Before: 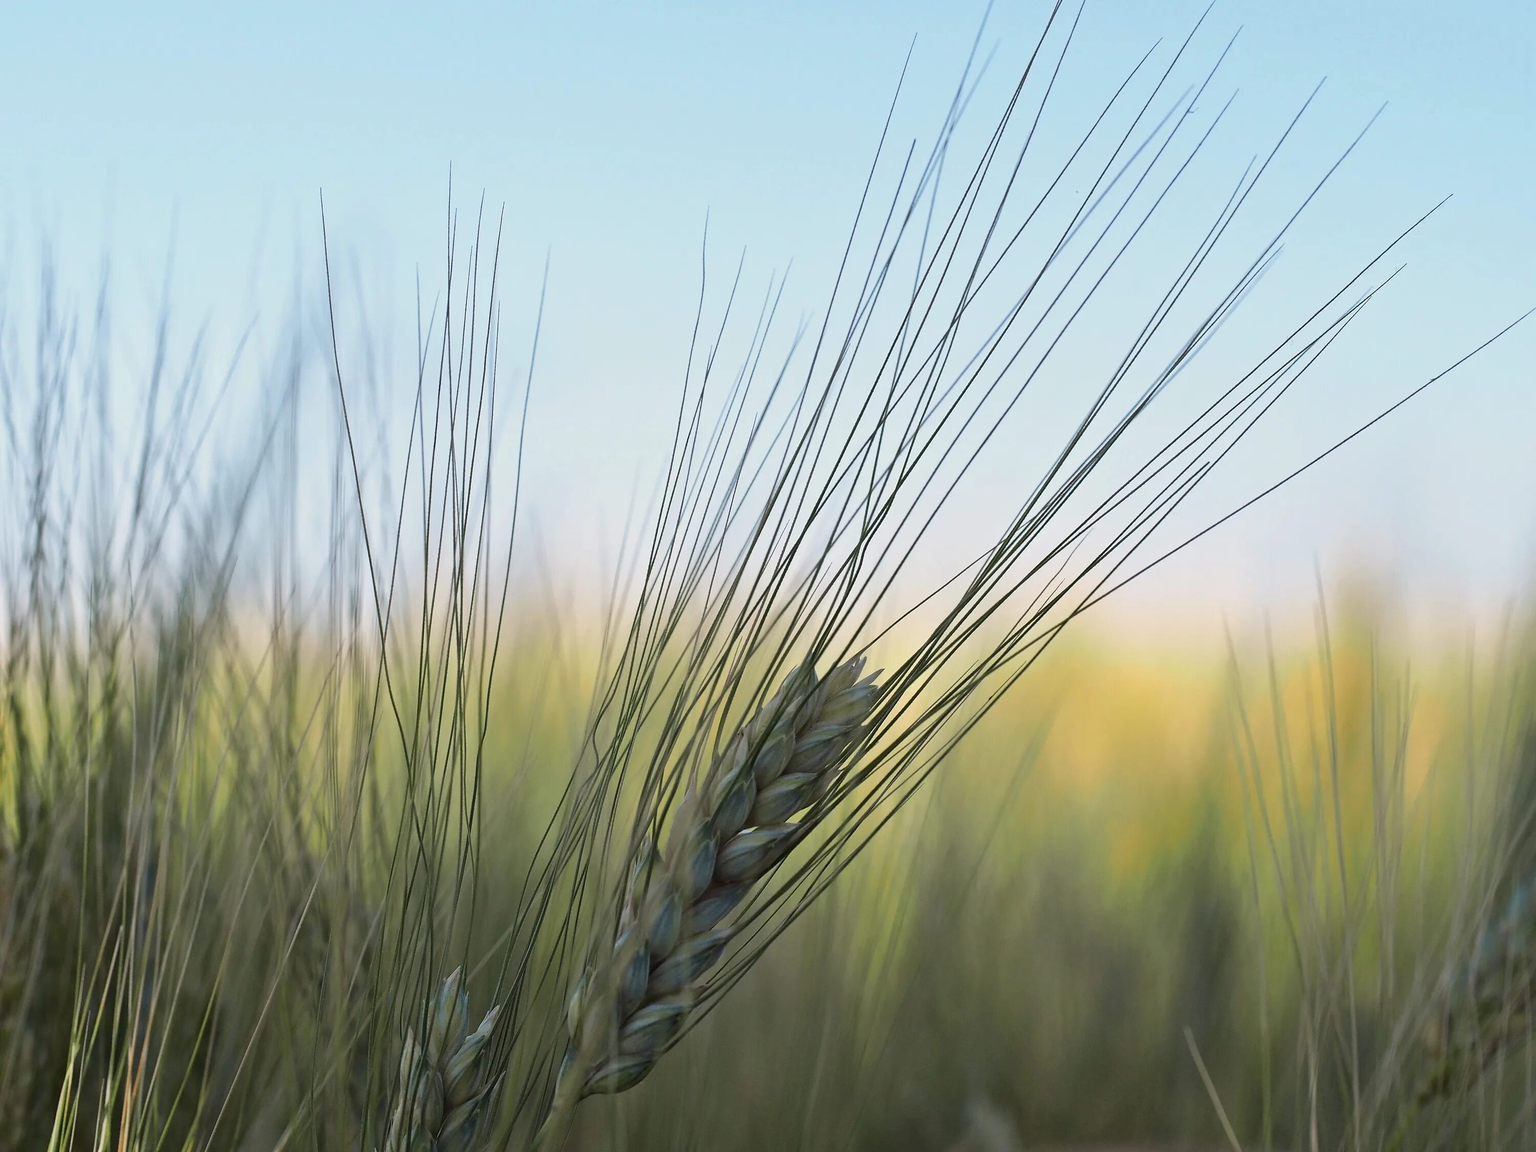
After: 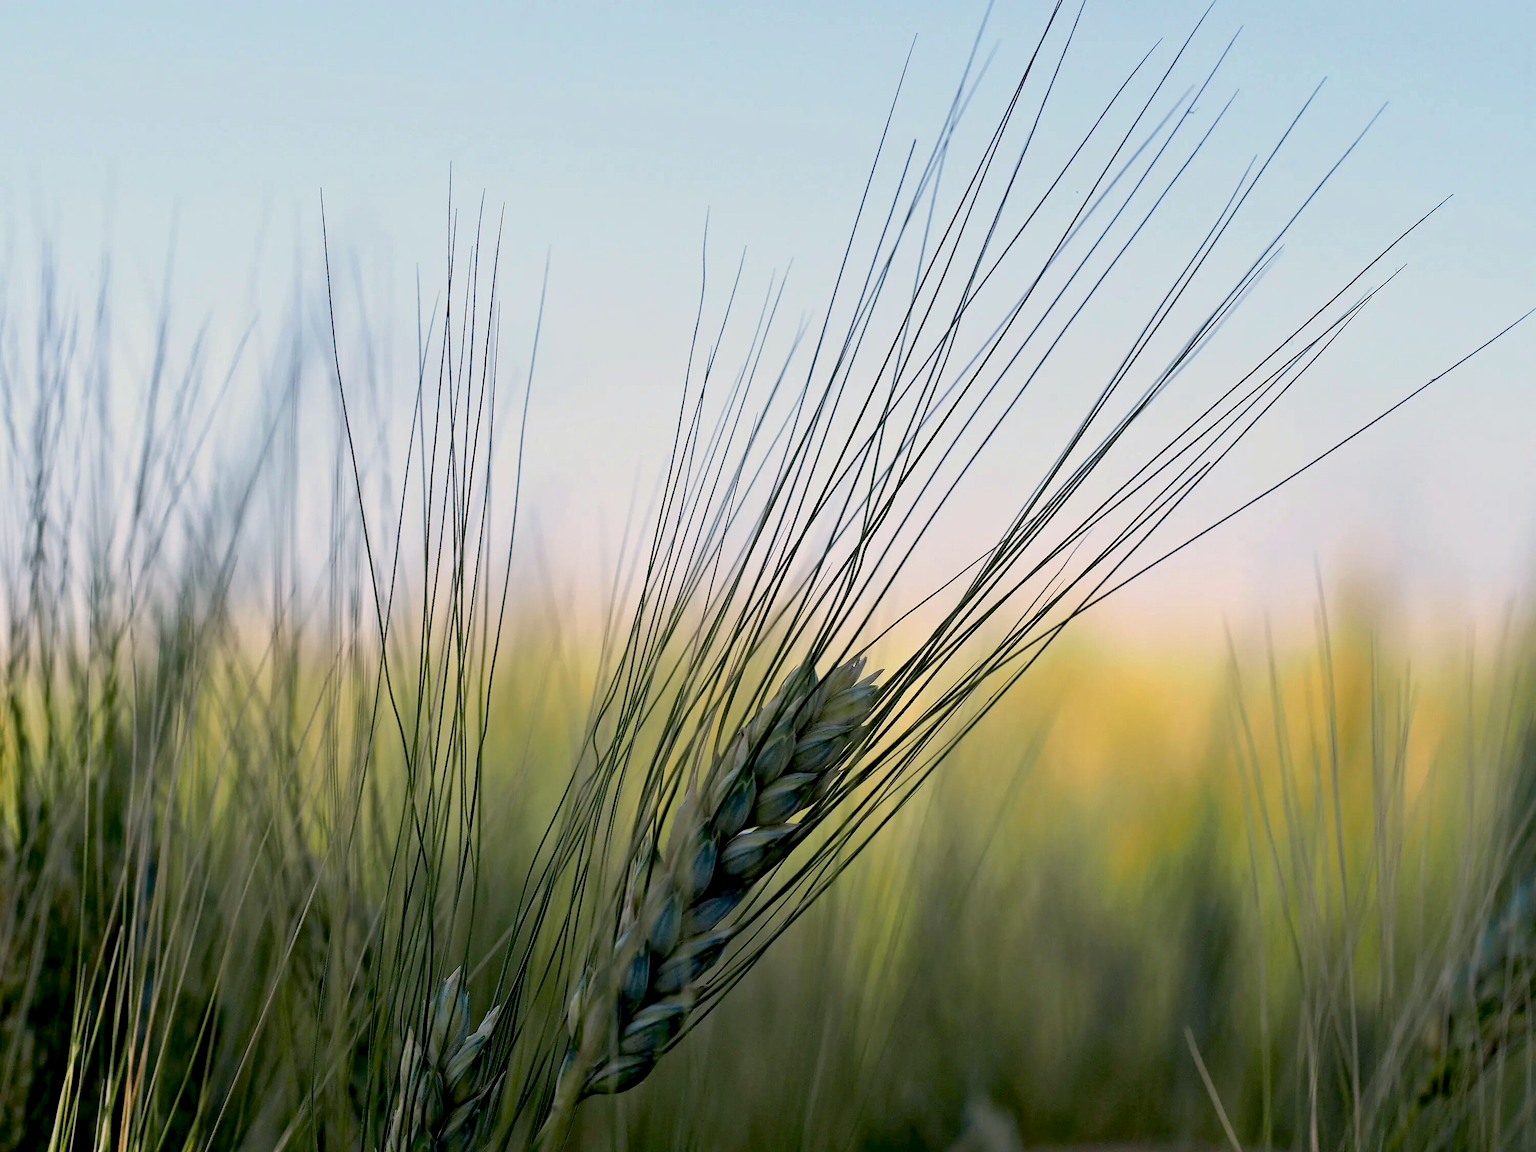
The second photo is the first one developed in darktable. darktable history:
exposure: black level correction 0.029, exposure -0.073 EV, compensate highlight preservation false
color correction: highlights a* 5.38, highlights b* 5.3, shadows a* -4.26, shadows b* -5.11
